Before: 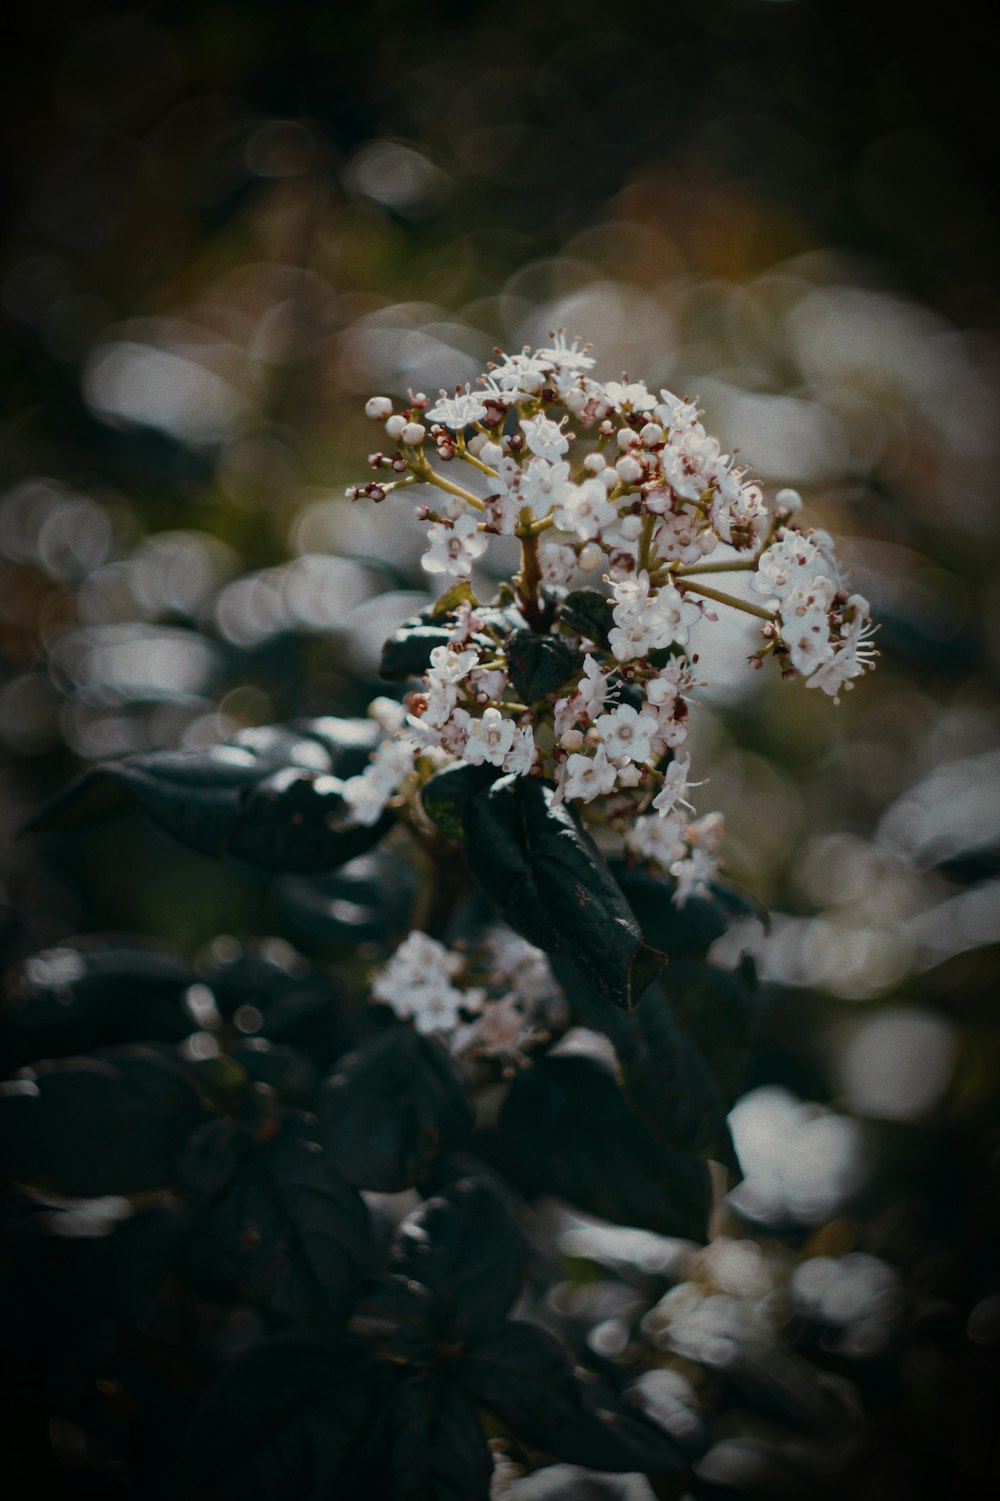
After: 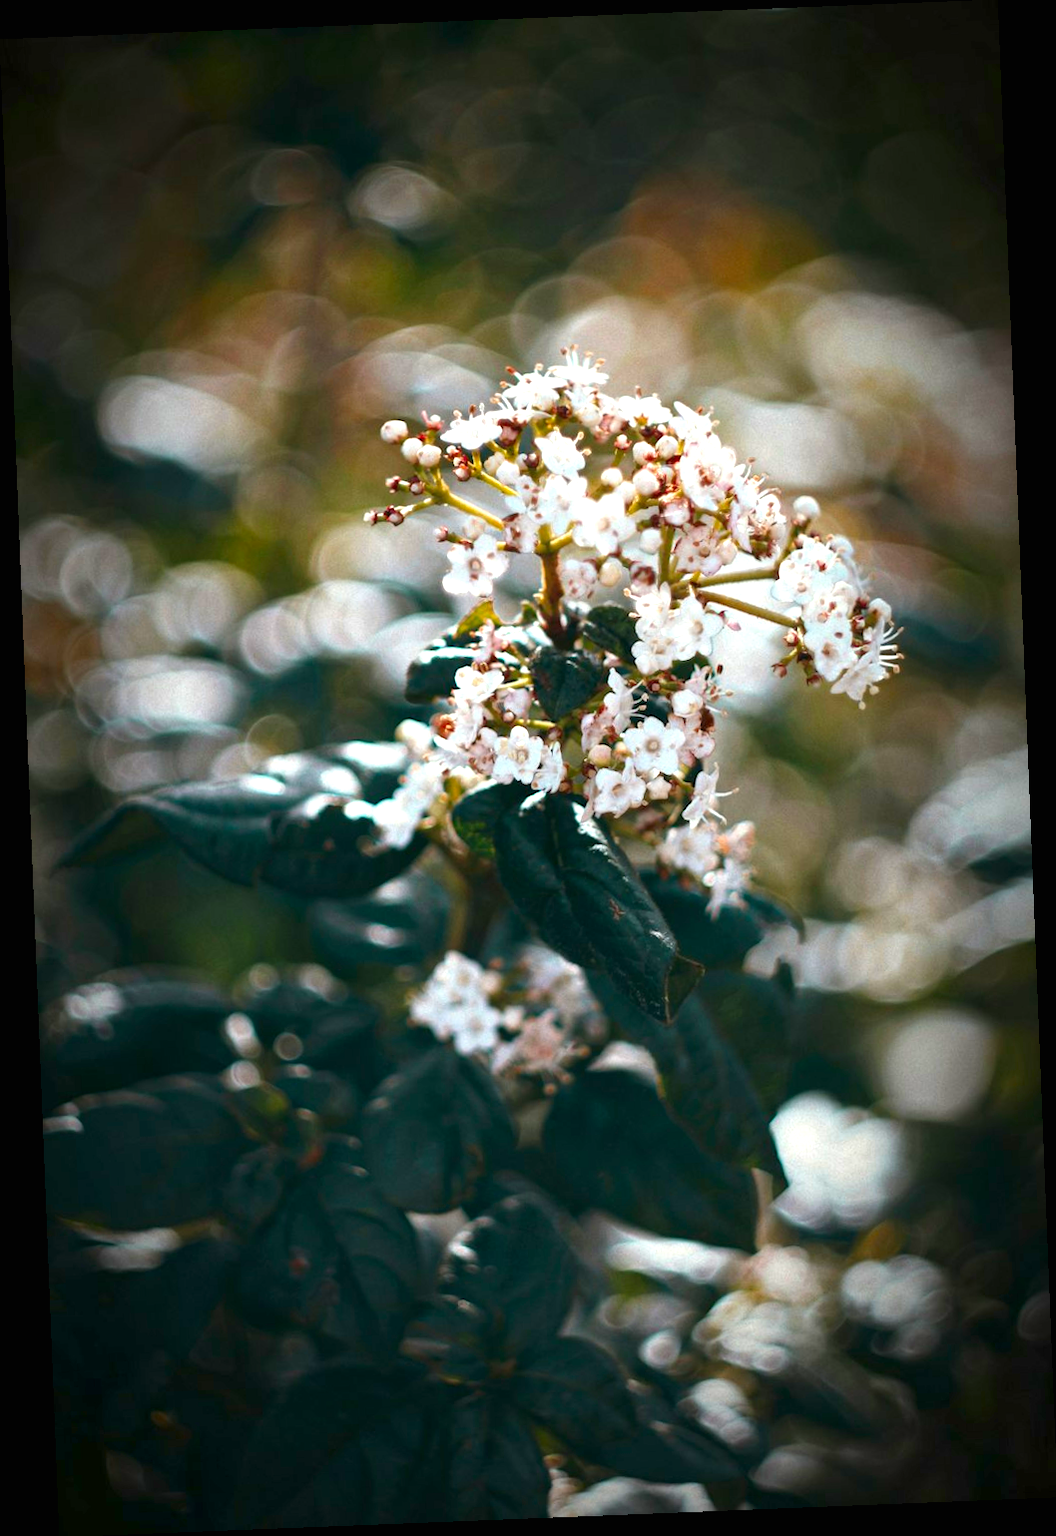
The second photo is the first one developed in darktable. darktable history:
color correction: saturation 1.32
rotate and perspective: rotation -2.29°, automatic cropping off
contrast equalizer: y [[0.5 ×6], [0.5 ×6], [0.5, 0.5, 0.501, 0.545, 0.707, 0.863], [0 ×6], [0 ×6]]
exposure: black level correction 0, exposure 1.379 EV, compensate exposure bias true, compensate highlight preservation false
